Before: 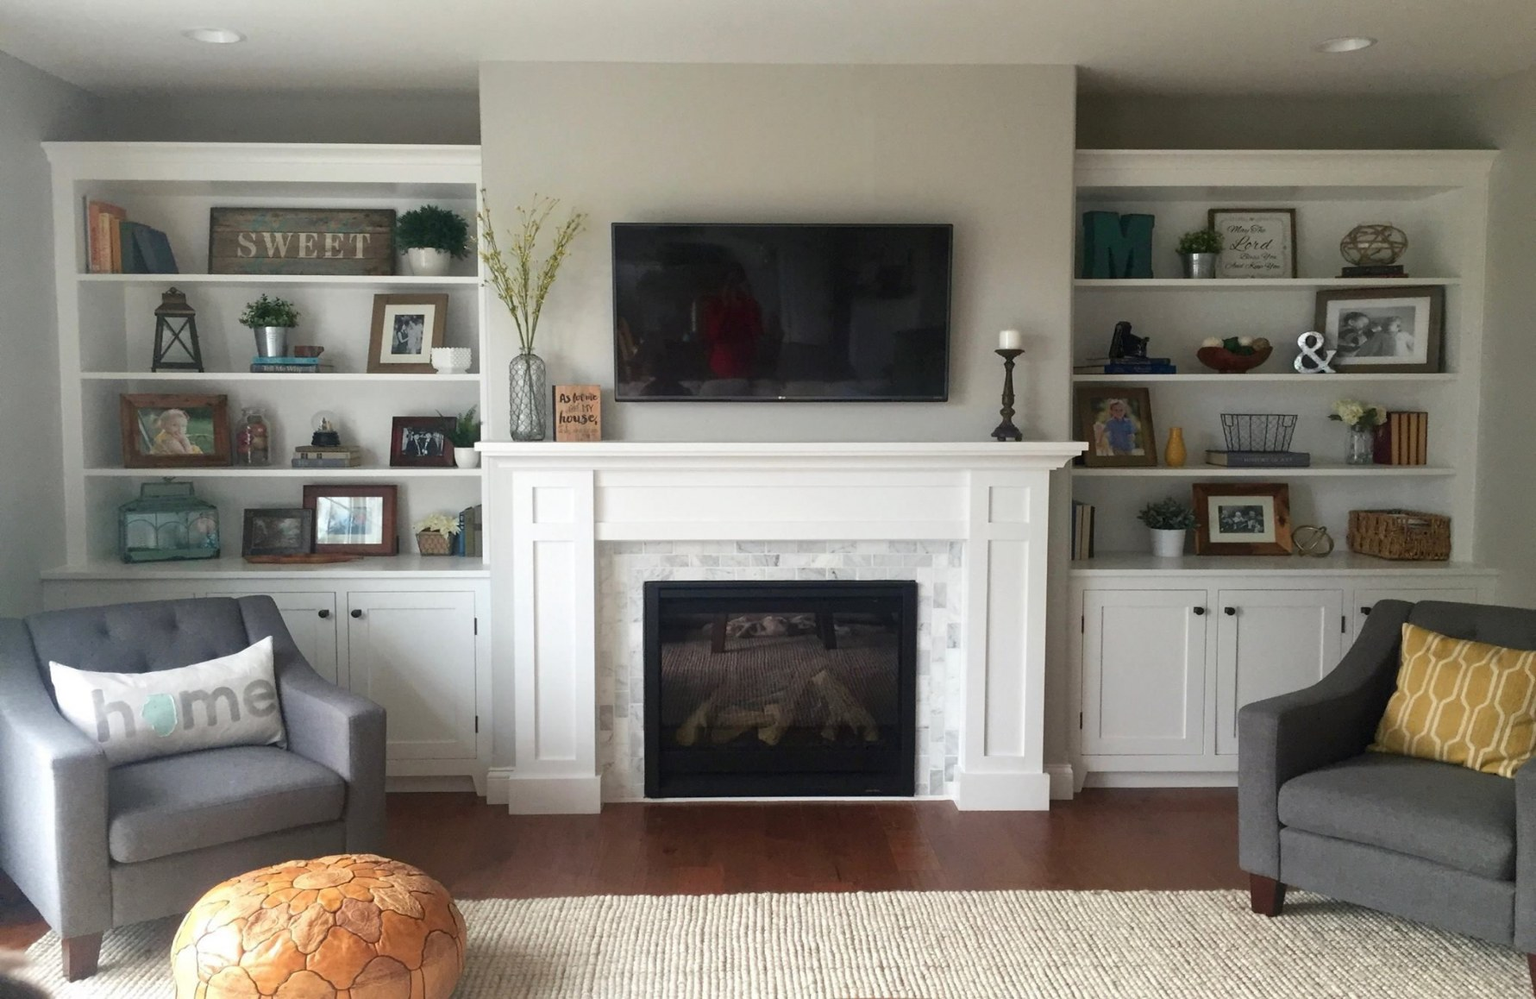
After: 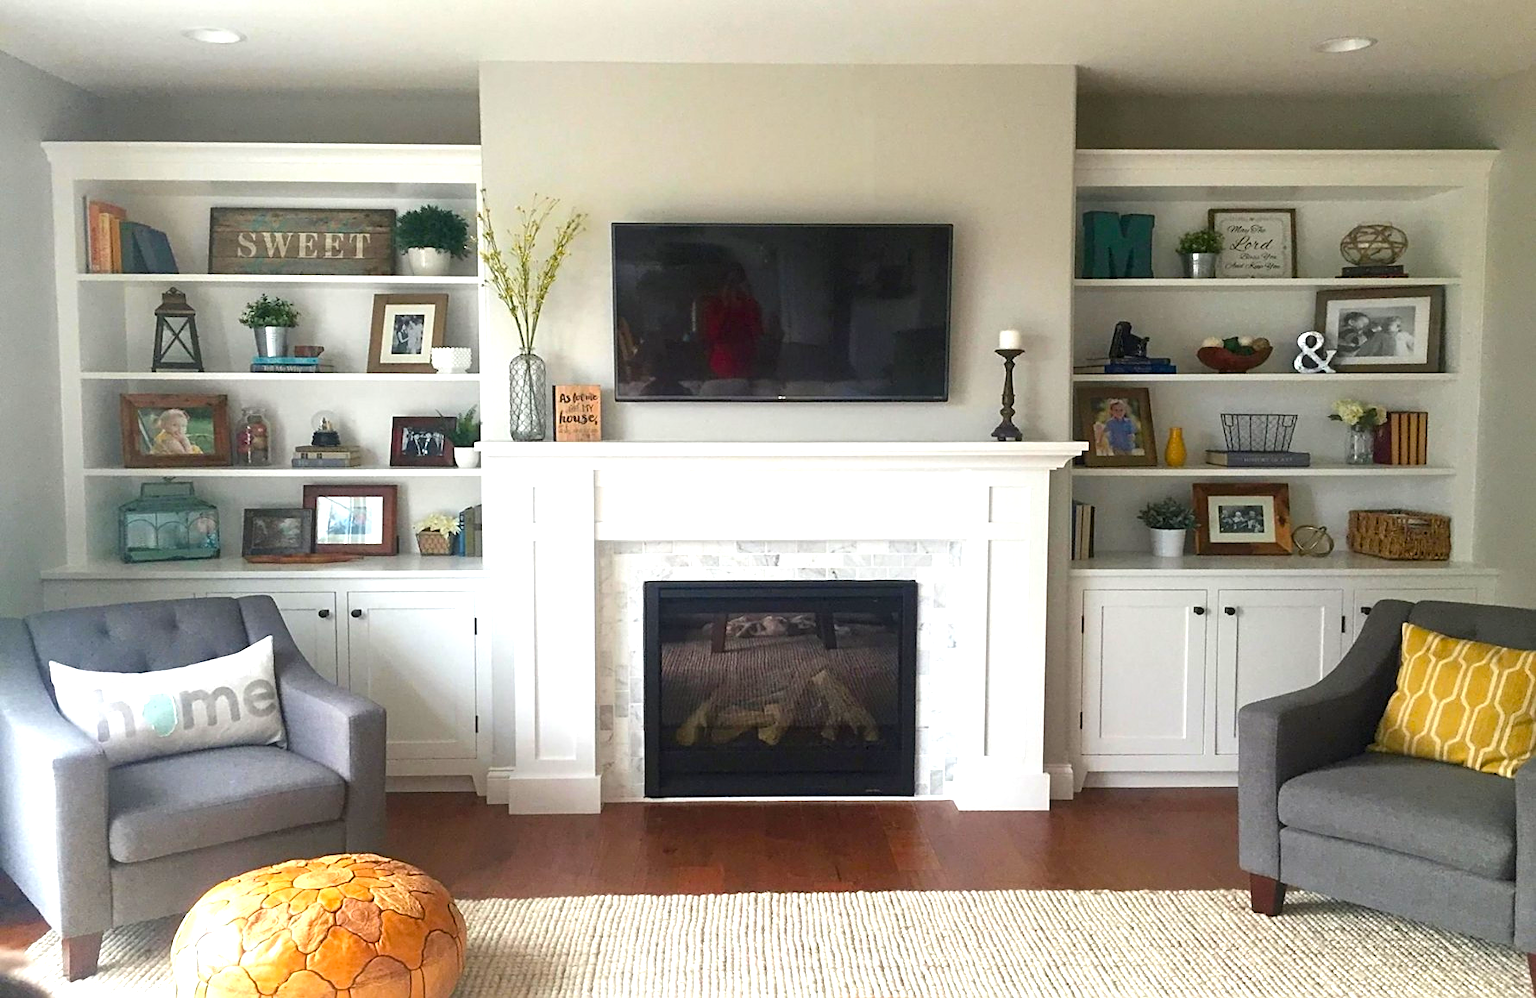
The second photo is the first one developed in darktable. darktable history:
color balance rgb: perceptual saturation grading › global saturation 31.083%
sharpen: on, module defaults
exposure: black level correction 0, exposure 0.695 EV, compensate exposure bias true, compensate highlight preservation false
